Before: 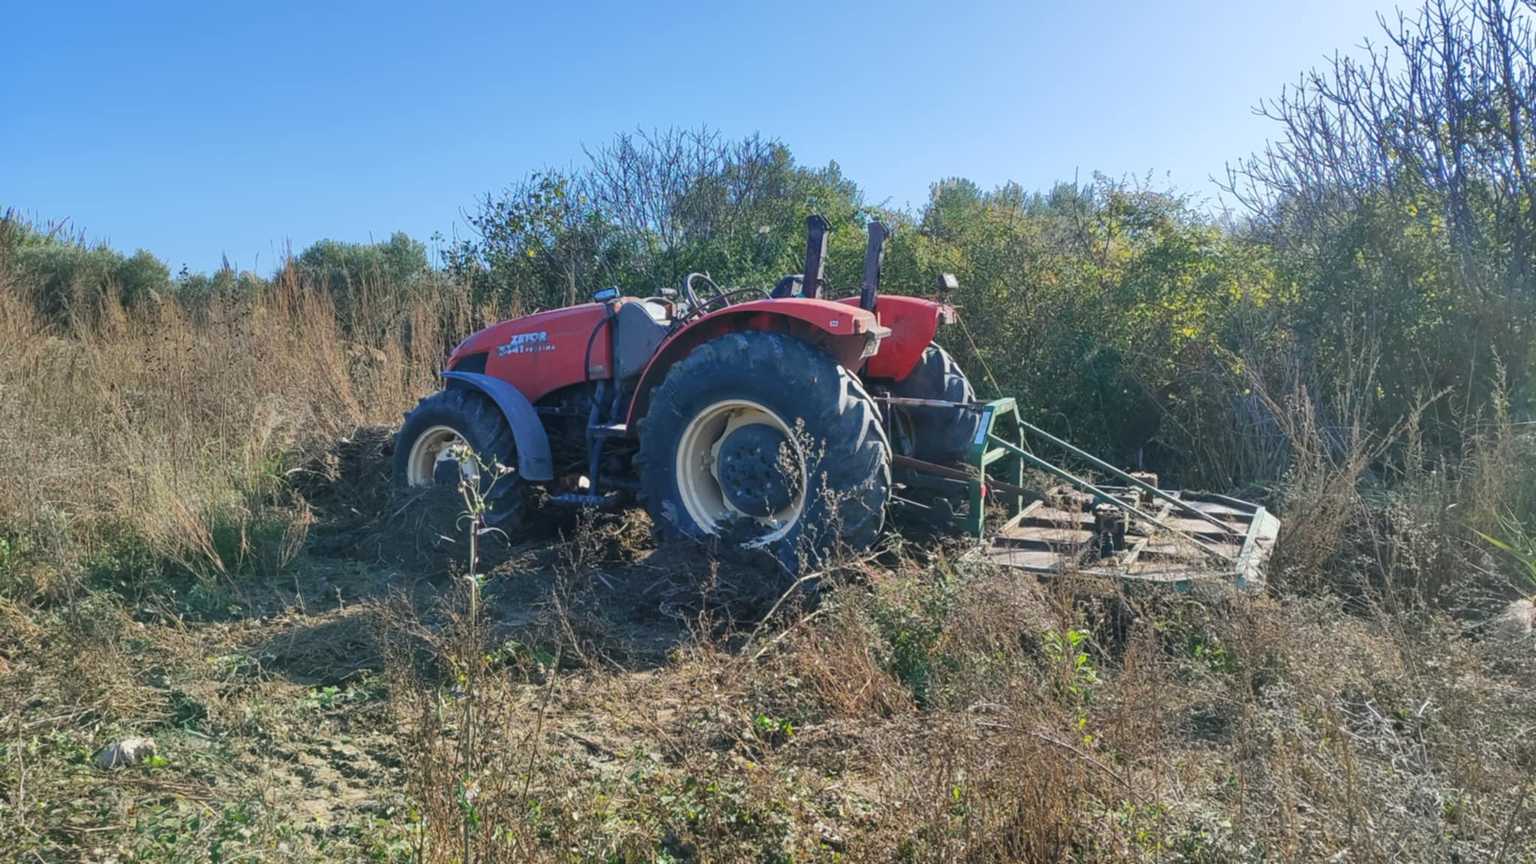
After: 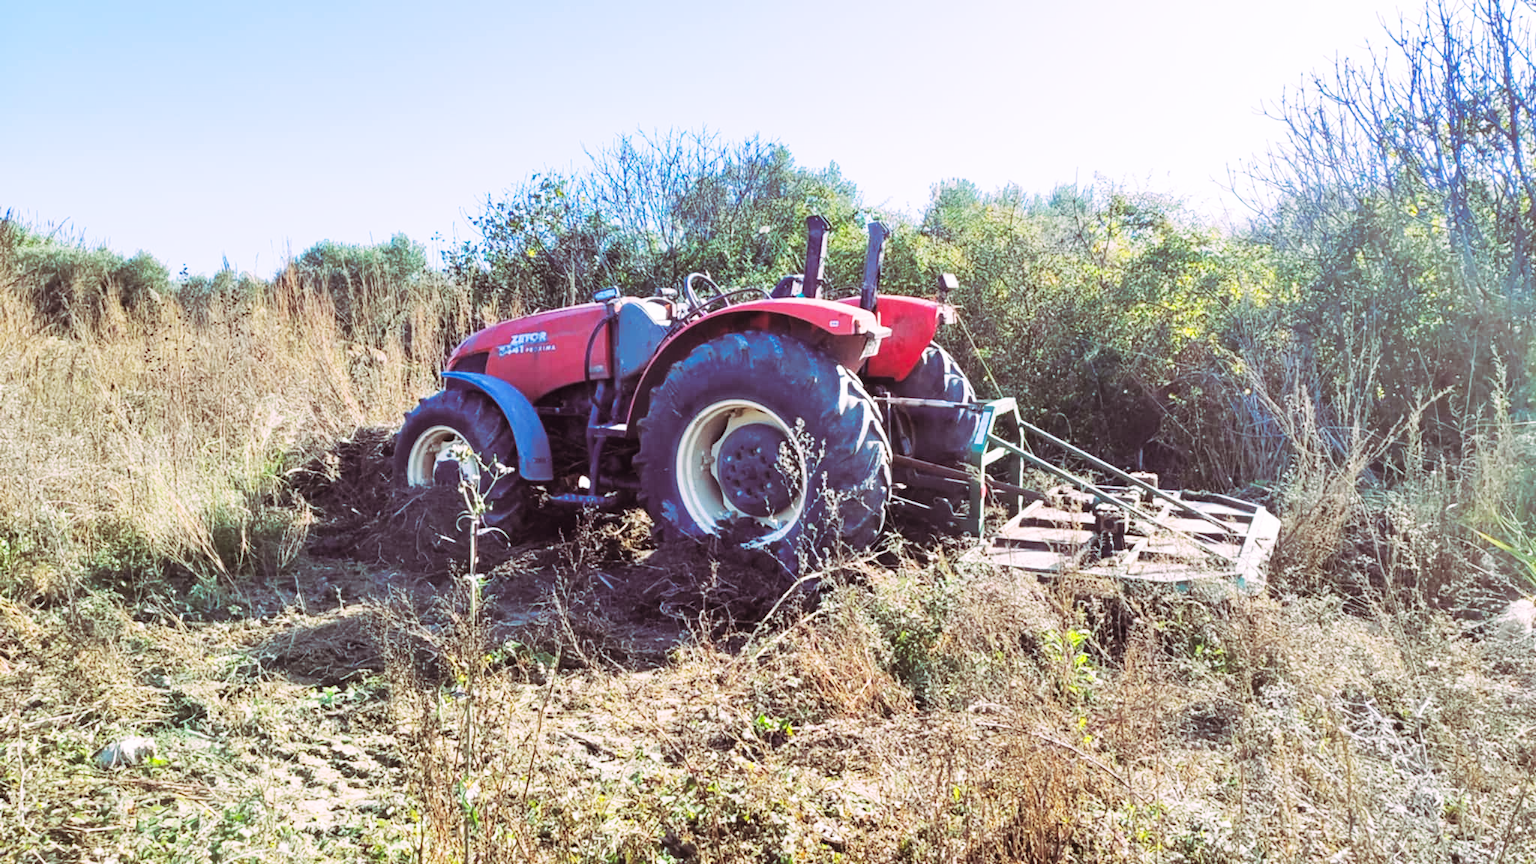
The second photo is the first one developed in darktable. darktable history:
base curve: curves: ch0 [(0, 0) (0.007, 0.004) (0.027, 0.03) (0.046, 0.07) (0.207, 0.54) (0.442, 0.872) (0.673, 0.972) (1, 1)], preserve colors none
split-toning: highlights › hue 298.8°, highlights › saturation 0.73, compress 41.76%
